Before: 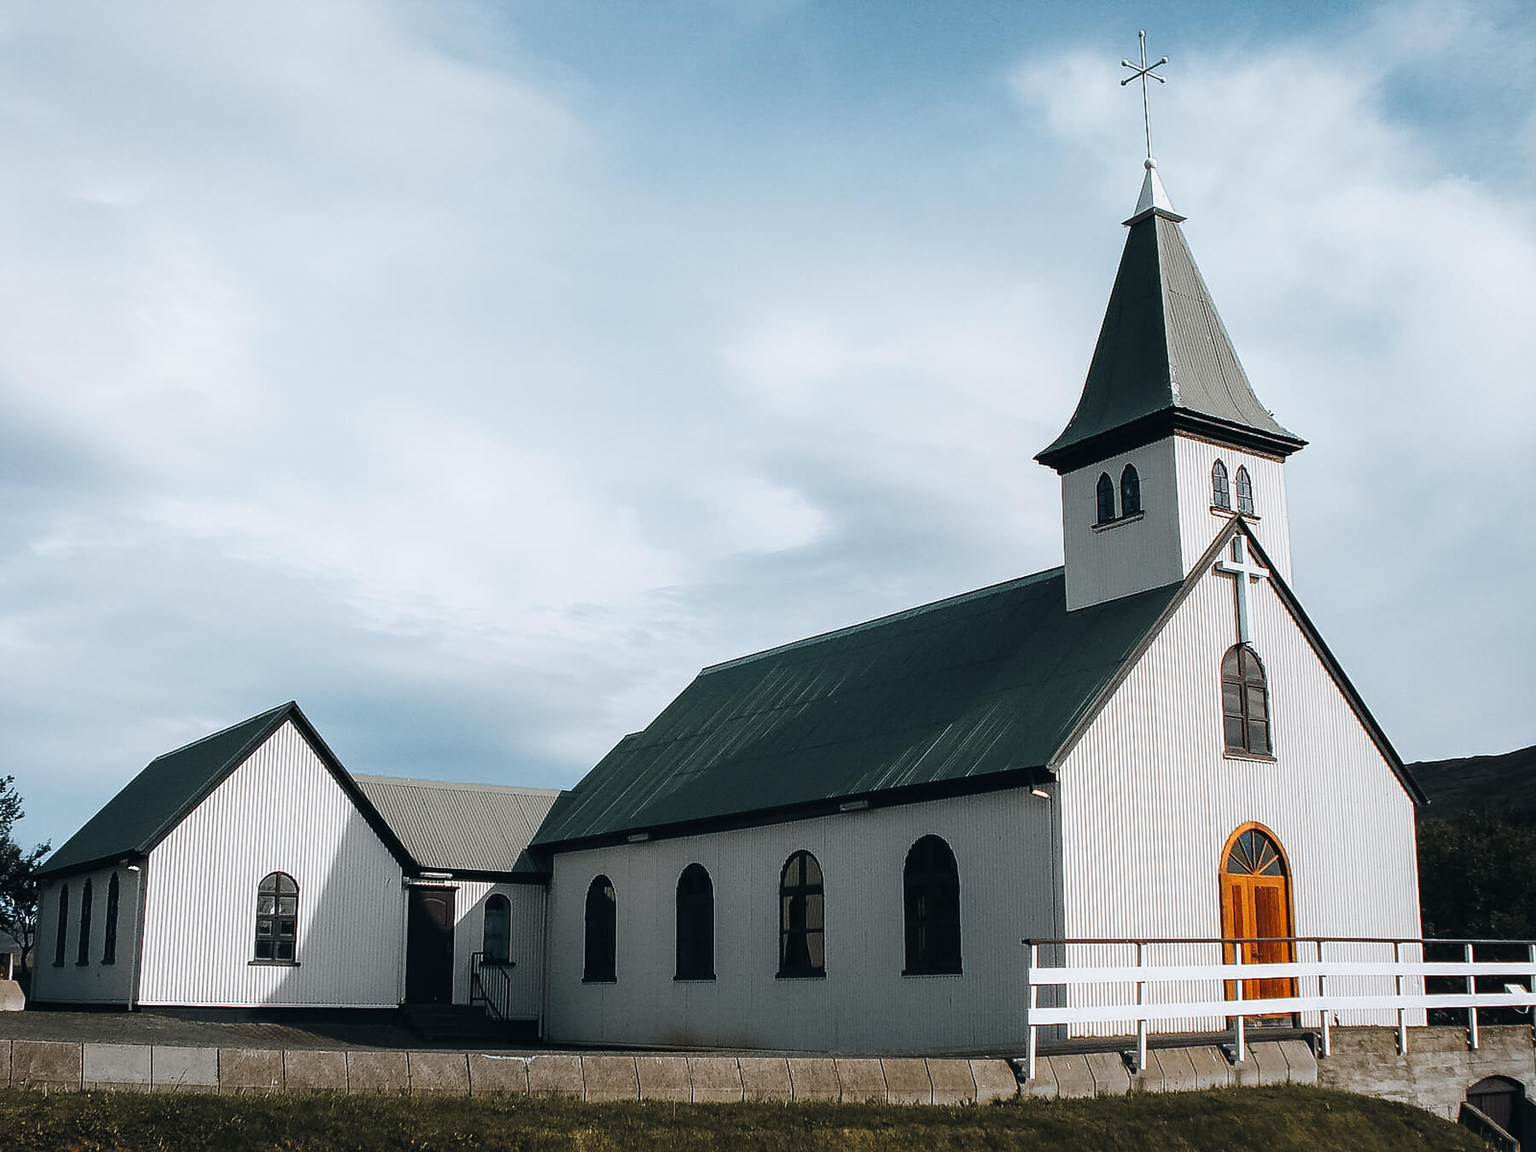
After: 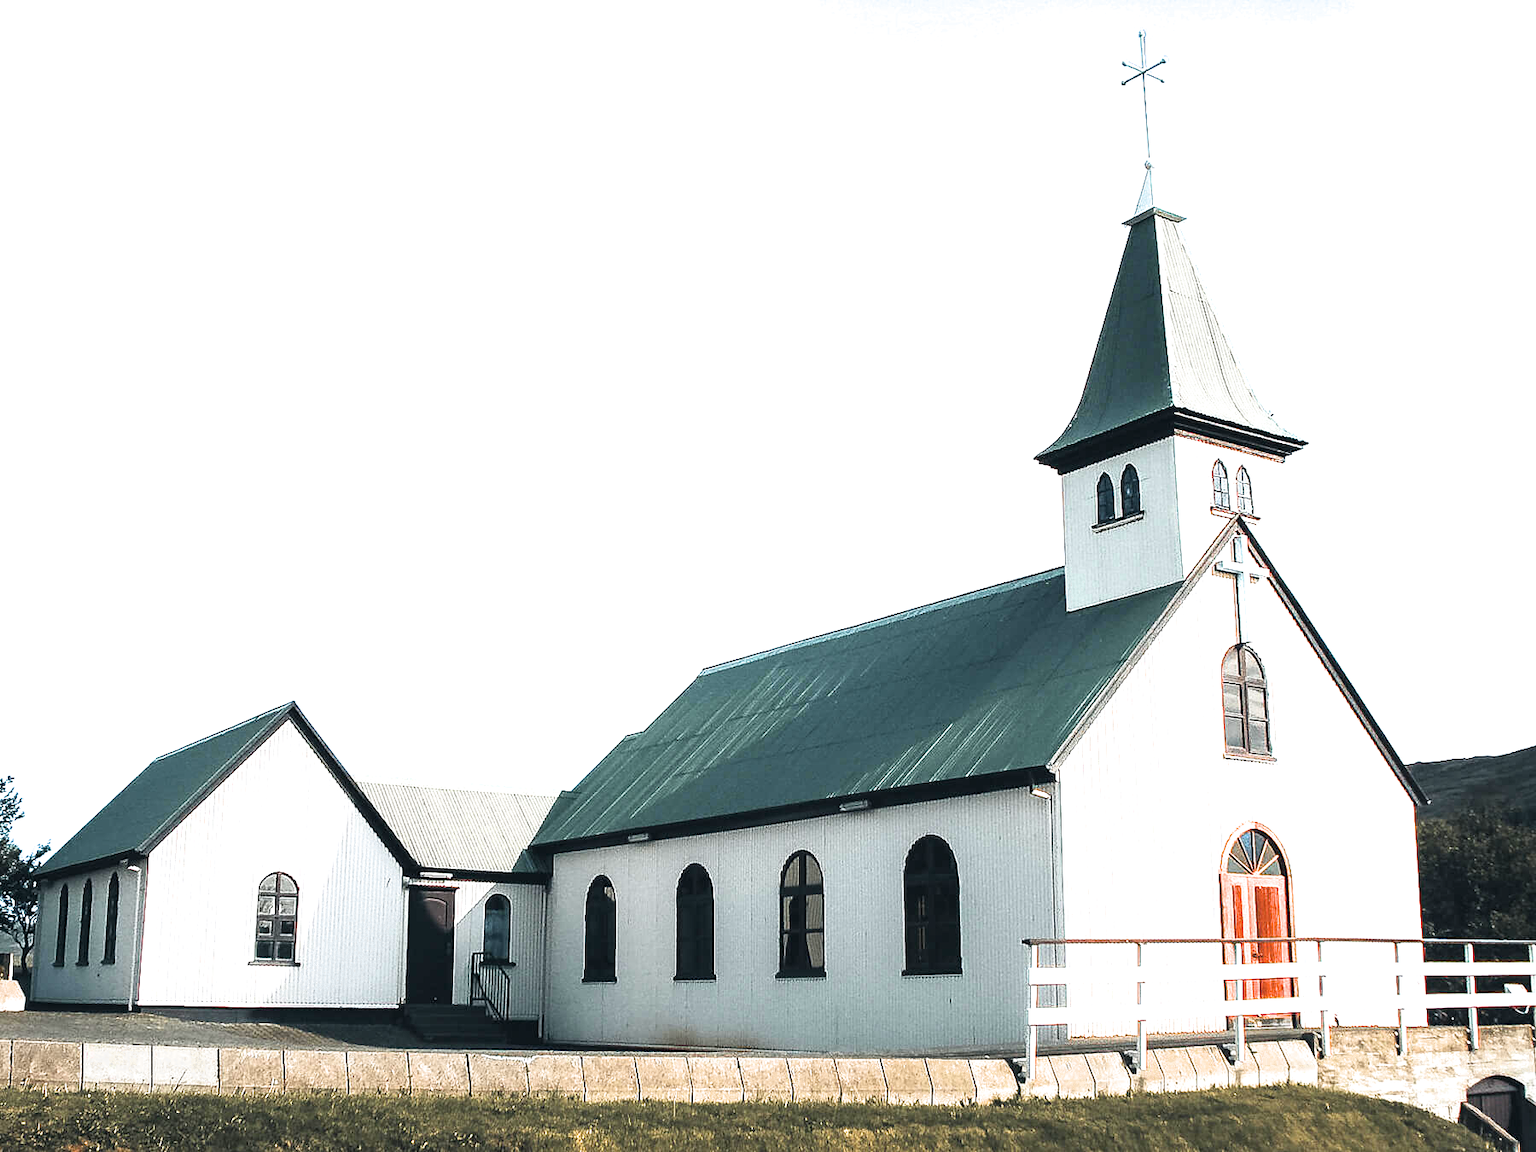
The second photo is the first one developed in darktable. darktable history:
exposure: black level correction 0, exposure 2.12 EV, compensate highlight preservation false
filmic rgb: middle gray luminance 18.41%, black relative exposure -11.48 EV, white relative exposure 2.6 EV, target black luminance 0%, hardness 8.36, latitude 98.54%, contrast 1.081, shadows ↔ highlights balance 0.542%
